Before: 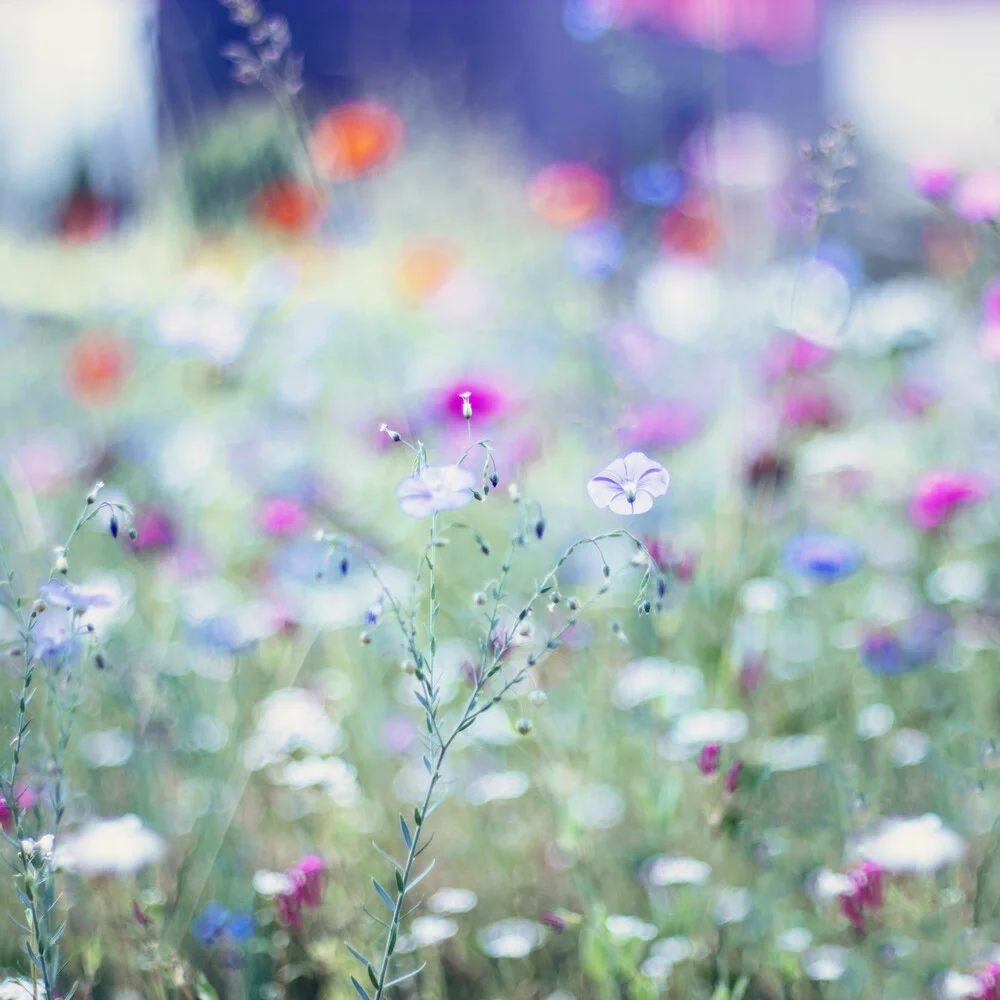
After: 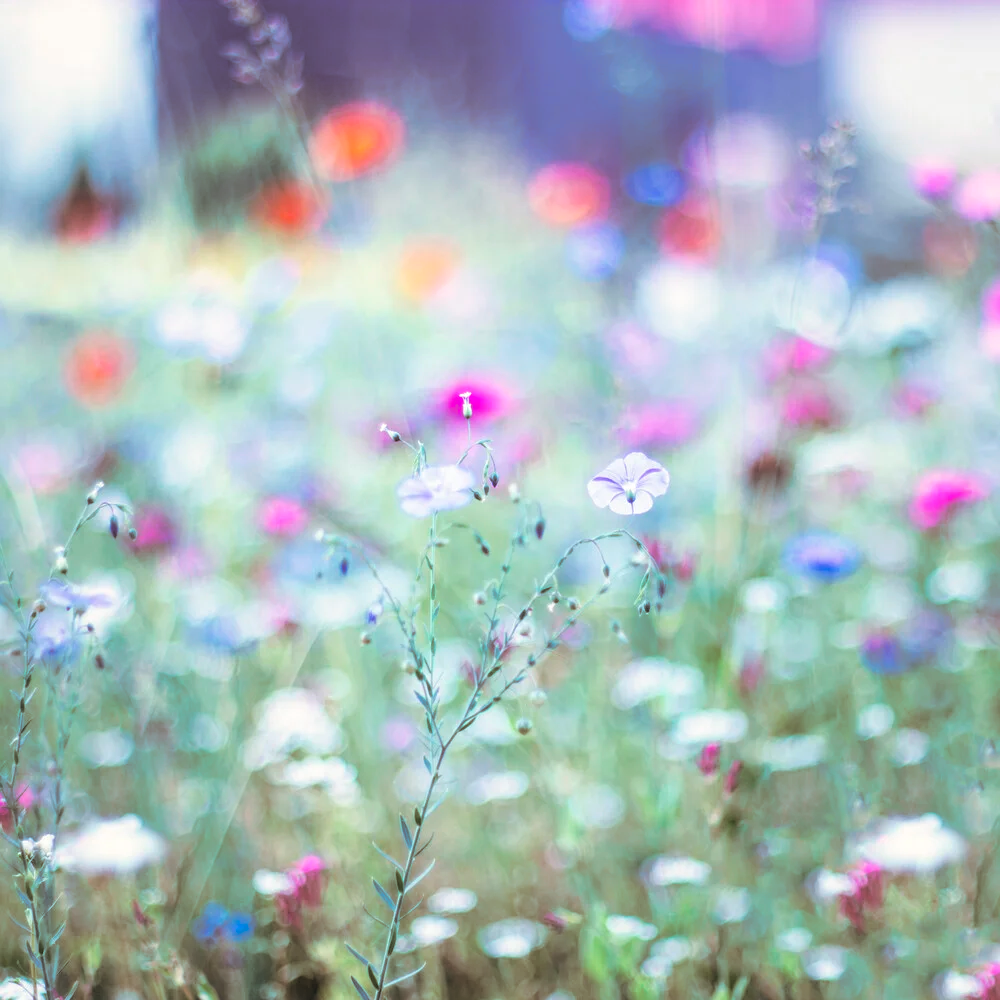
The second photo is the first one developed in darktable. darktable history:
exposure: black level correction 0.002, exposure 0.15 EV, compensate highlight preservation false
split-toning: shadows › hue 32.4°, shadows › saturation 0.51, highlights › hue 180°, highlights › saturation 0, balance -60.17, compress 55.19%
